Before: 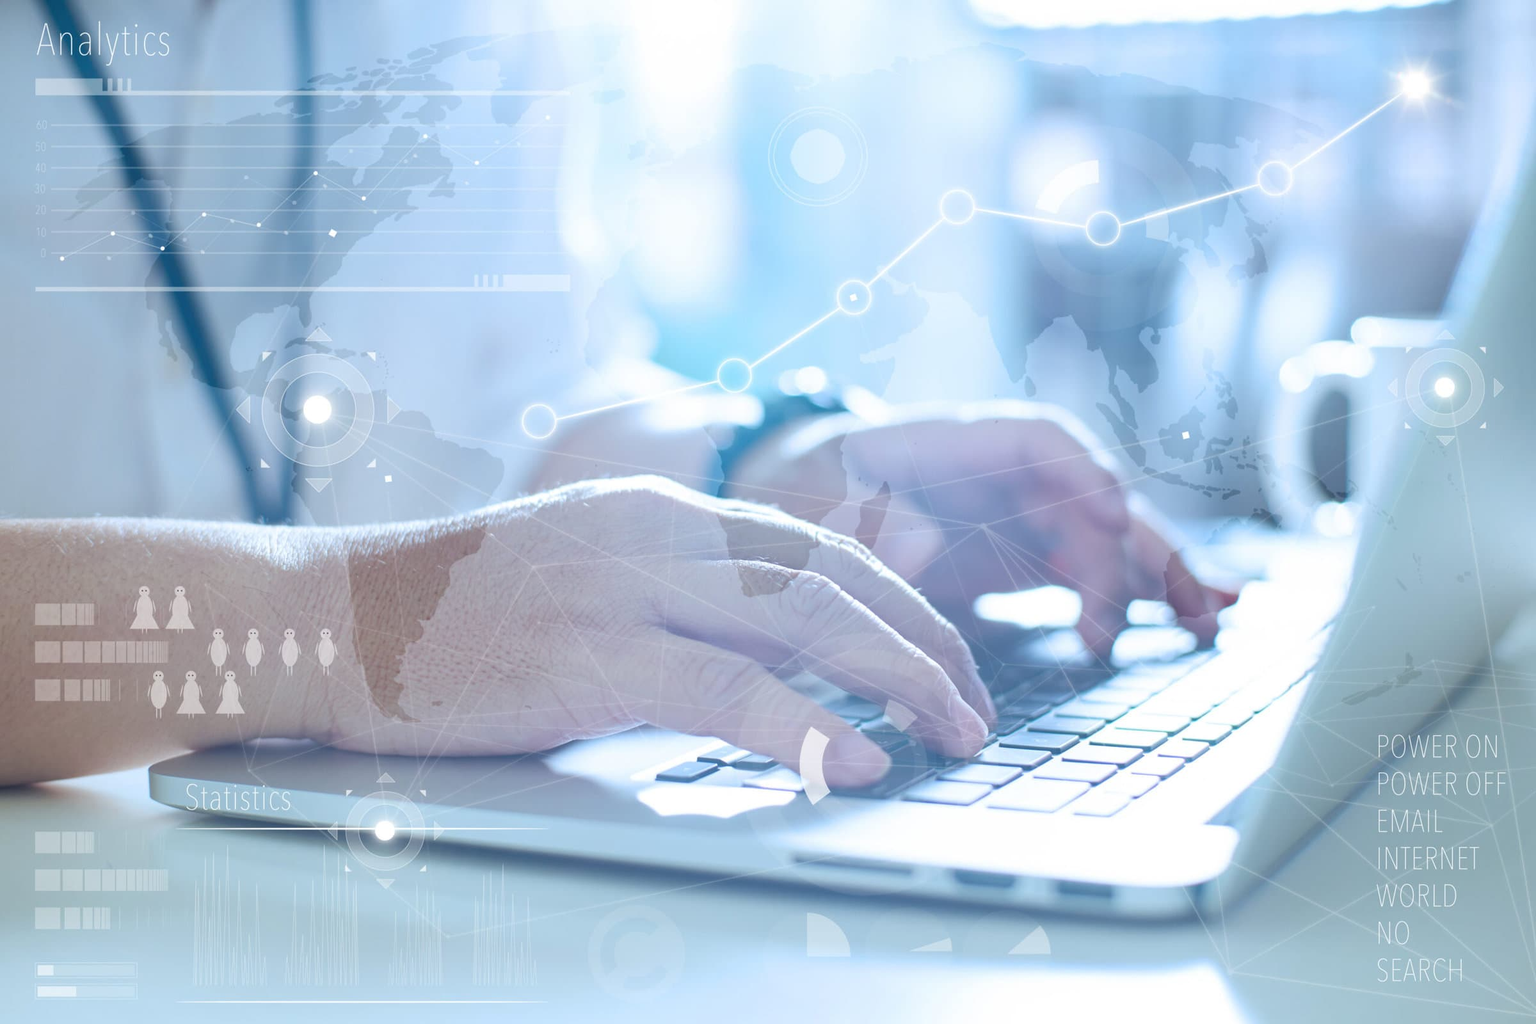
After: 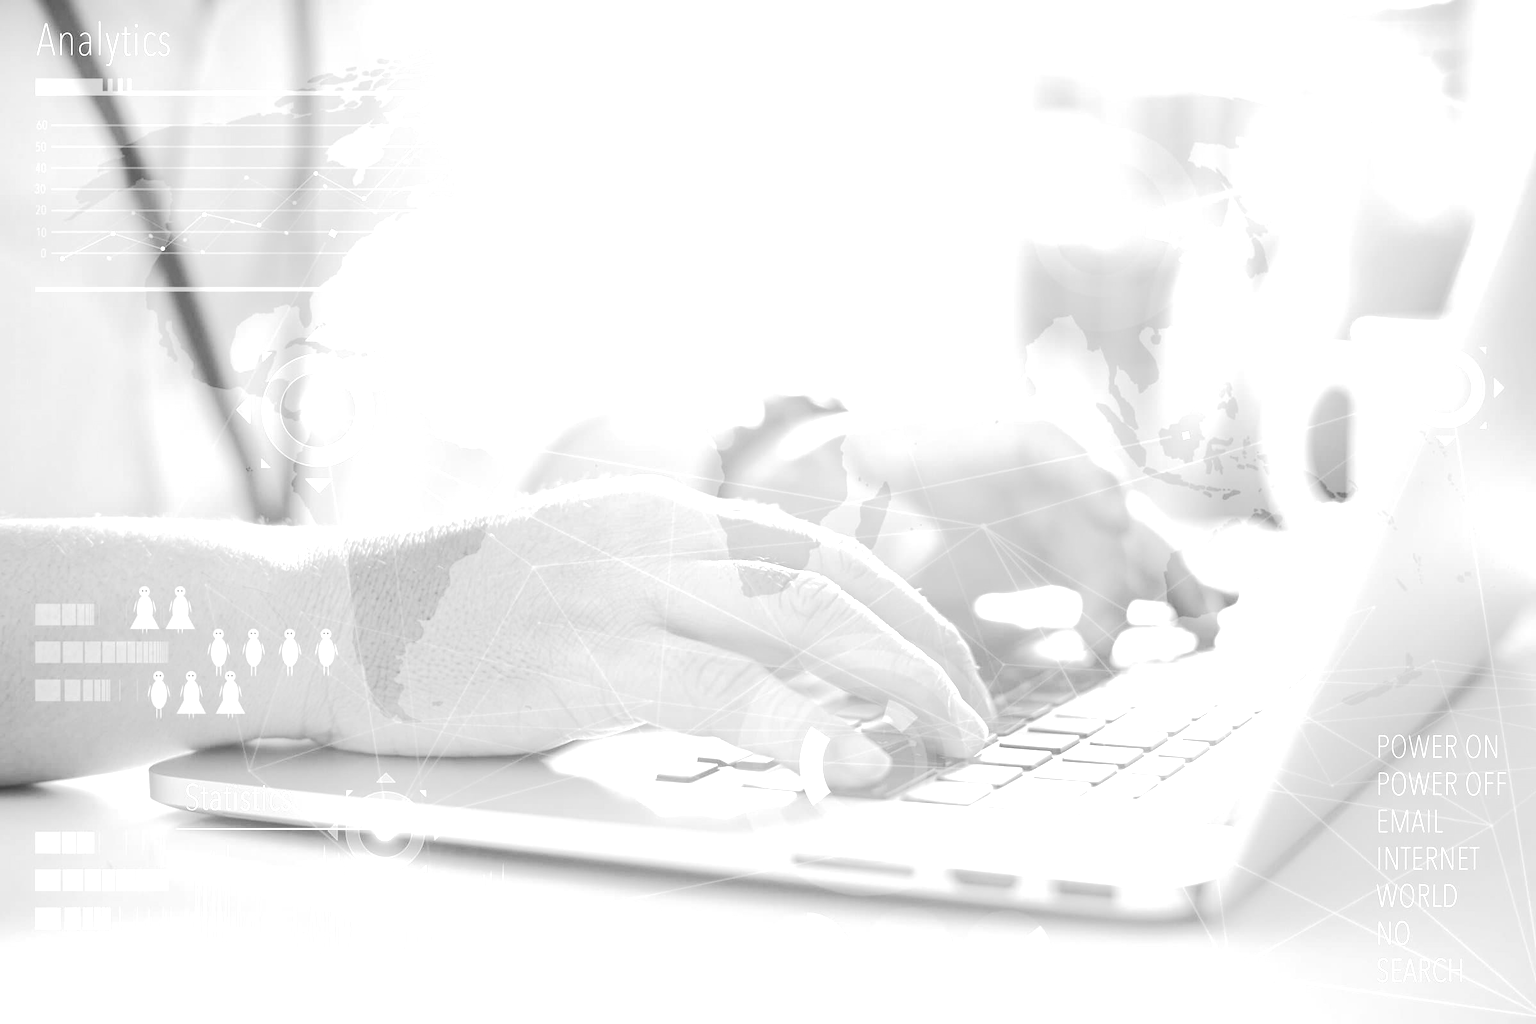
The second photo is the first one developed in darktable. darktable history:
tone curve: curves: ch0 [(0, 0) (0.003, 0.19) (0.011, 0.192) (0.025, 0.192) (0.044, 0.194) (0.069, 0.196) (0.1, 0.197) (0.136, 0.198) (0.177, 0.216) (0.224, 0.236) (0.277, 0.269) (0.335, 0.331) (0.399, 0.418) (0.468, 0.515) (0.543, 0.621) (0.623, 0.725) (0.709, 0.804) (0.801, 0.859) (0.898, 0.913) (1, 1)], preserve colors none
contrast brightness saturation: contrast 0.04, saturation 0.07
monochrome: on, module defaults
exposure: black level correction 0, exposure 0.9 EV, compensate highlight preservation false
